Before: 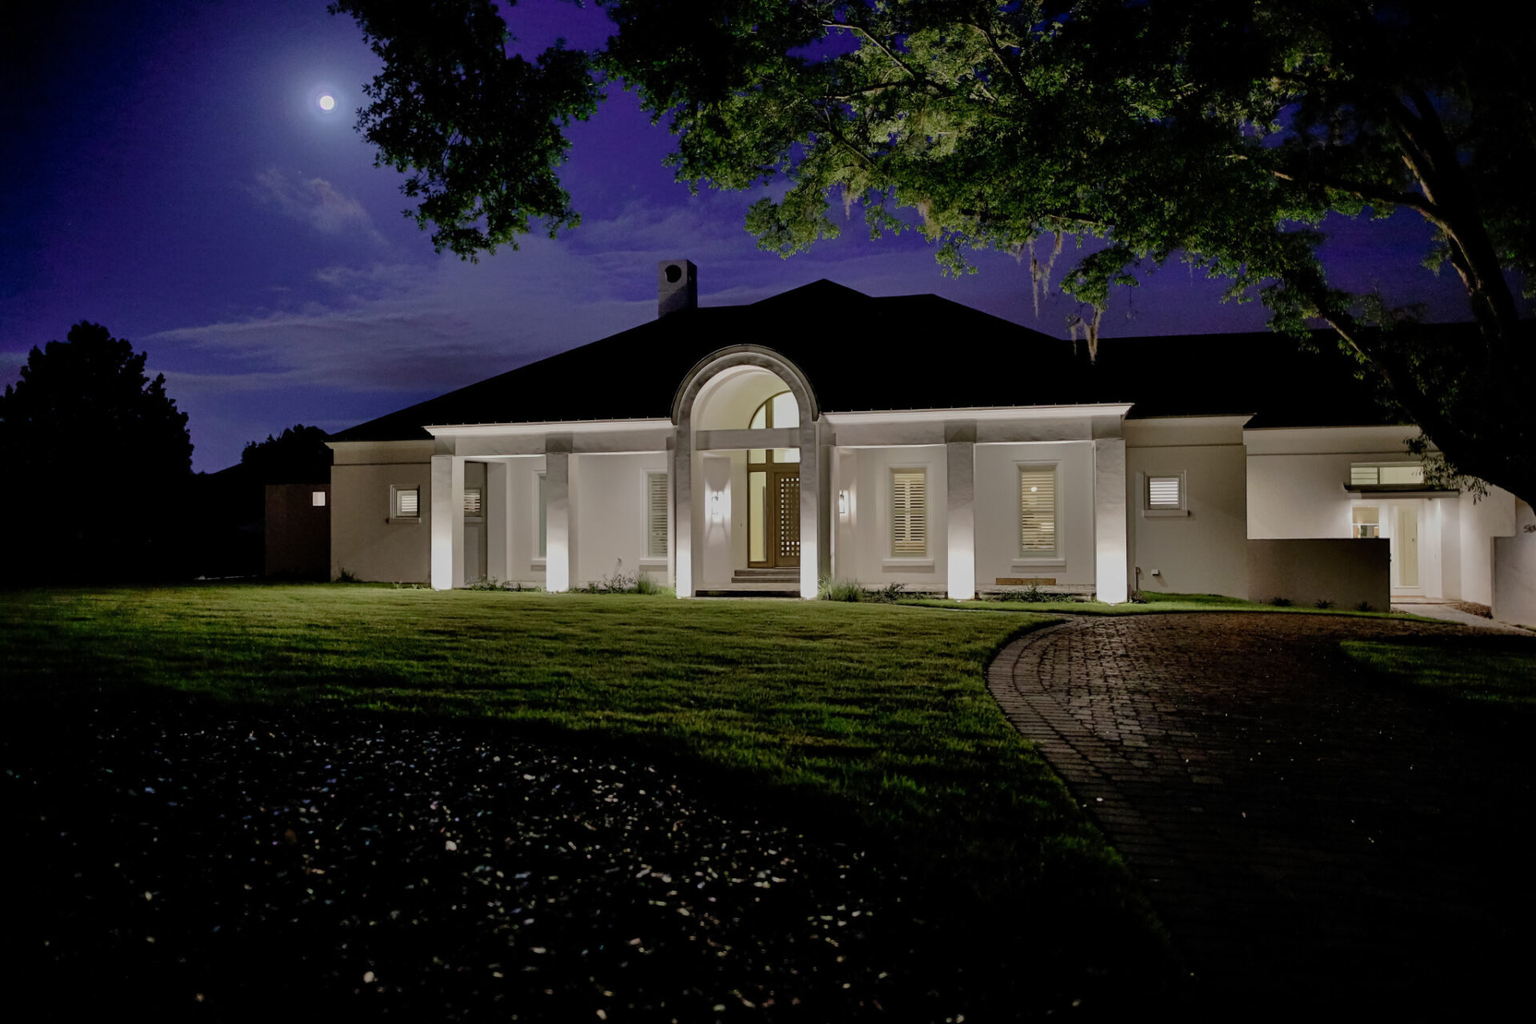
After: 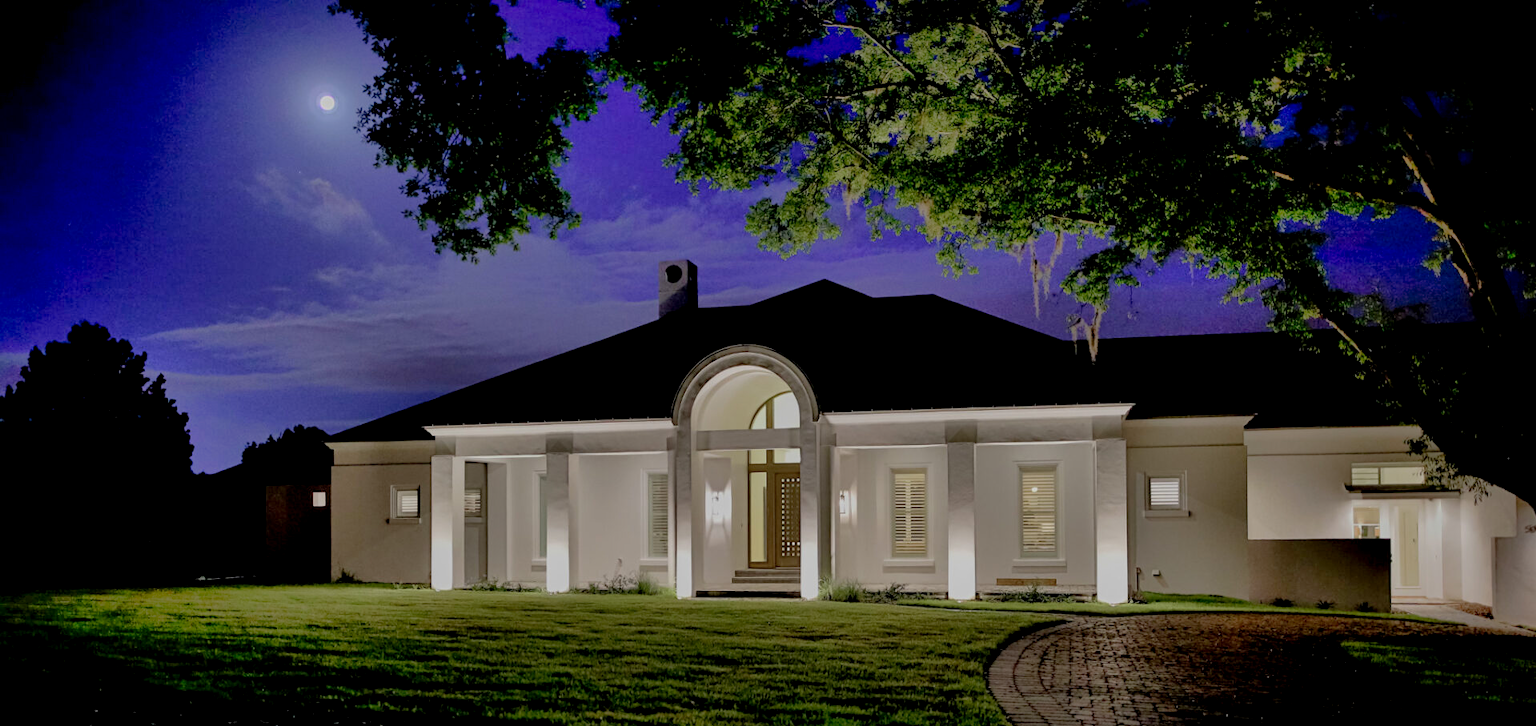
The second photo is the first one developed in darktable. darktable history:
shadows and highlights: on, module defaults
exposure: black level correction 0.004, exposure 0.016 EV, compensate exposure bias true, compensate highlight preservation false
crop: right 0.001%, bottom 29.035%
